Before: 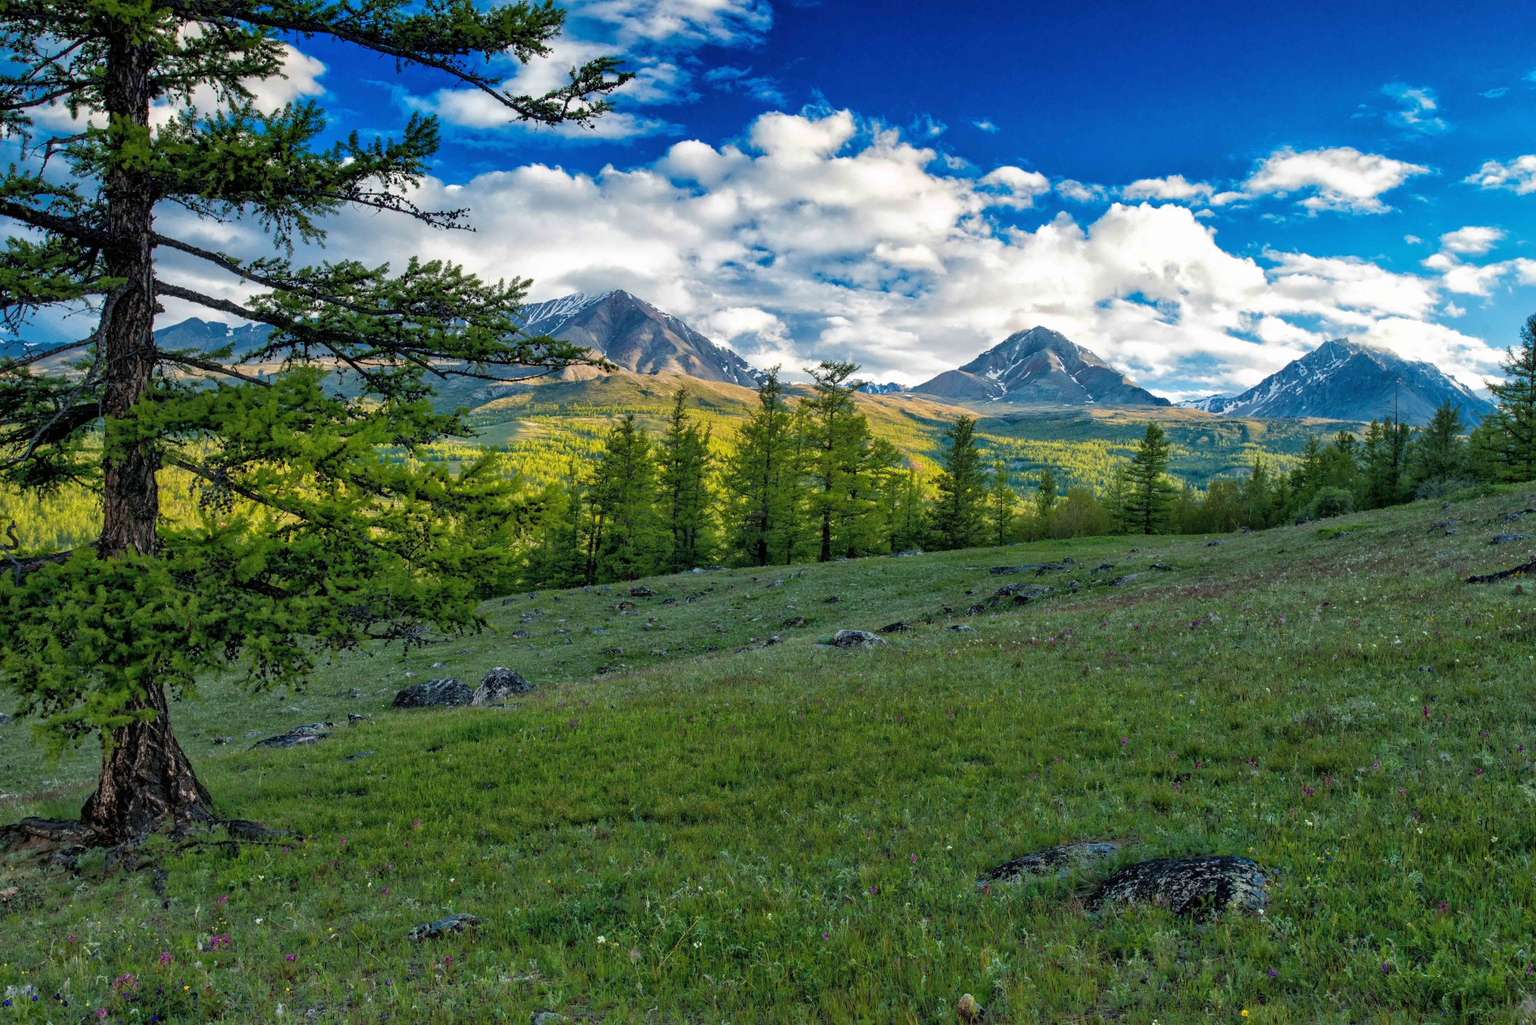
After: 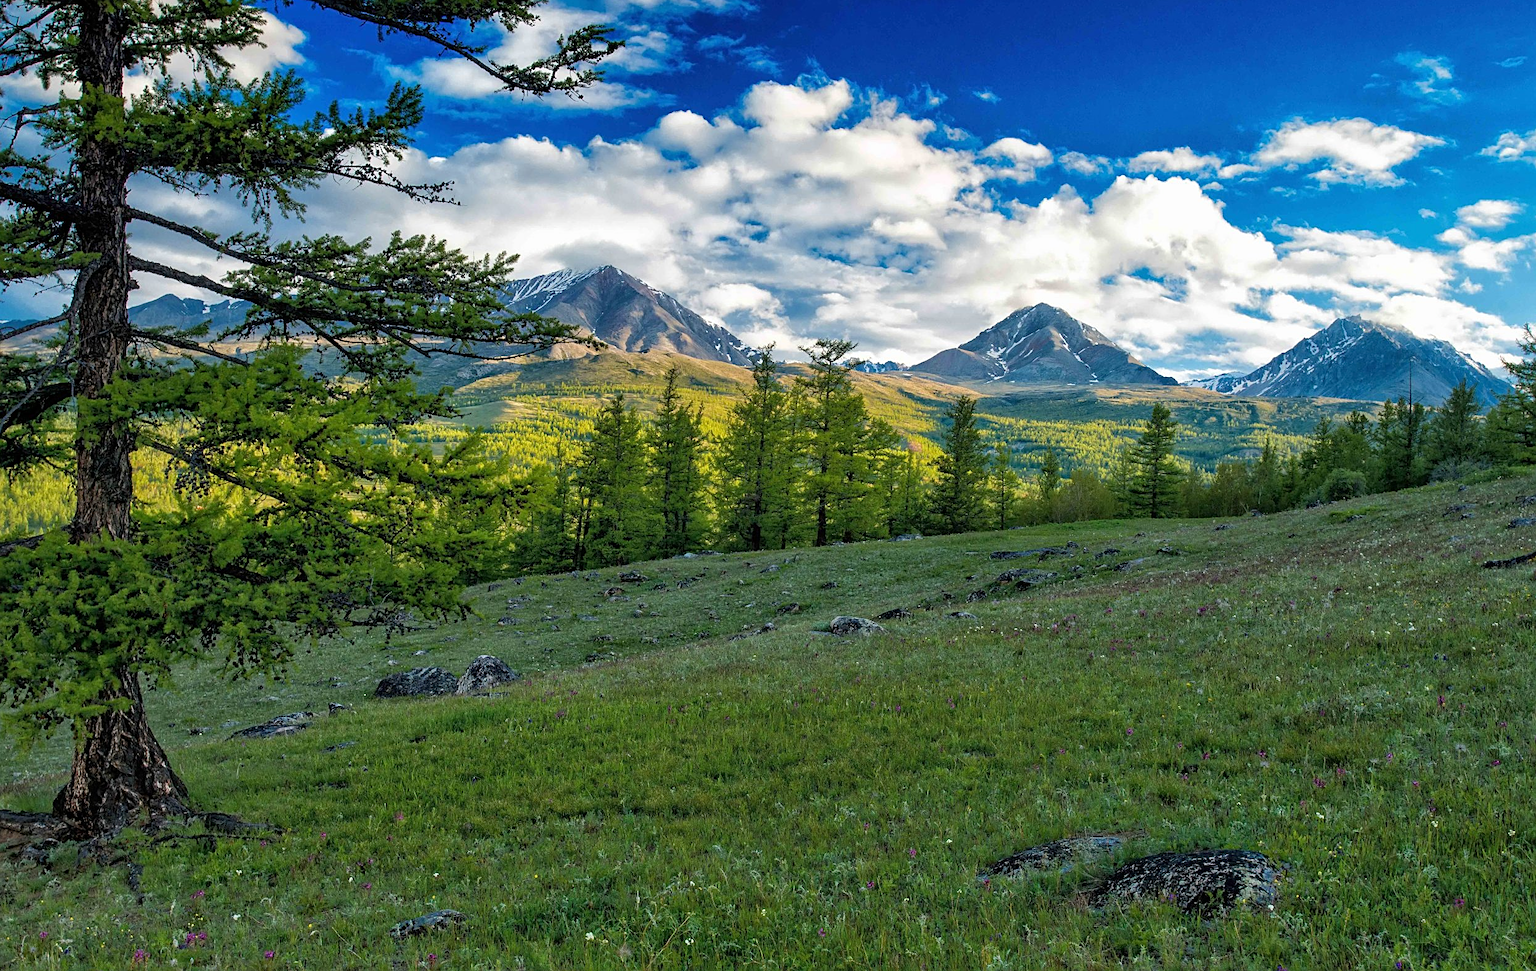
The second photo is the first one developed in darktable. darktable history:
crop: left 1.964%, top 3.251%, right 1.122%, bottom 4.933%
color correction: highlights a* -0.137, highlights b* 0.137
sharpen: on, module defaults
